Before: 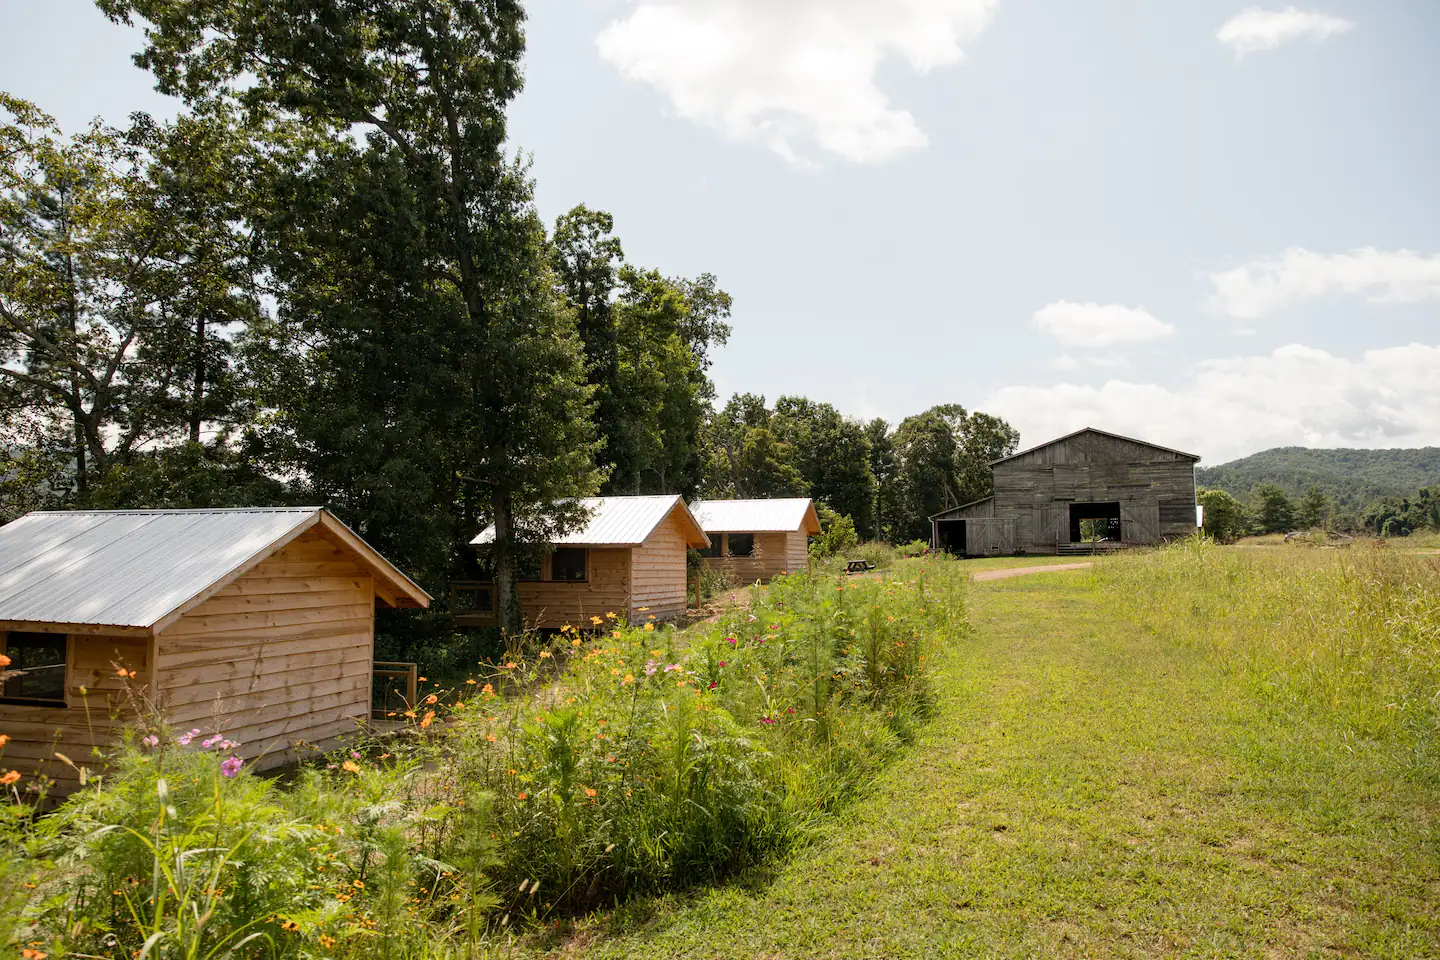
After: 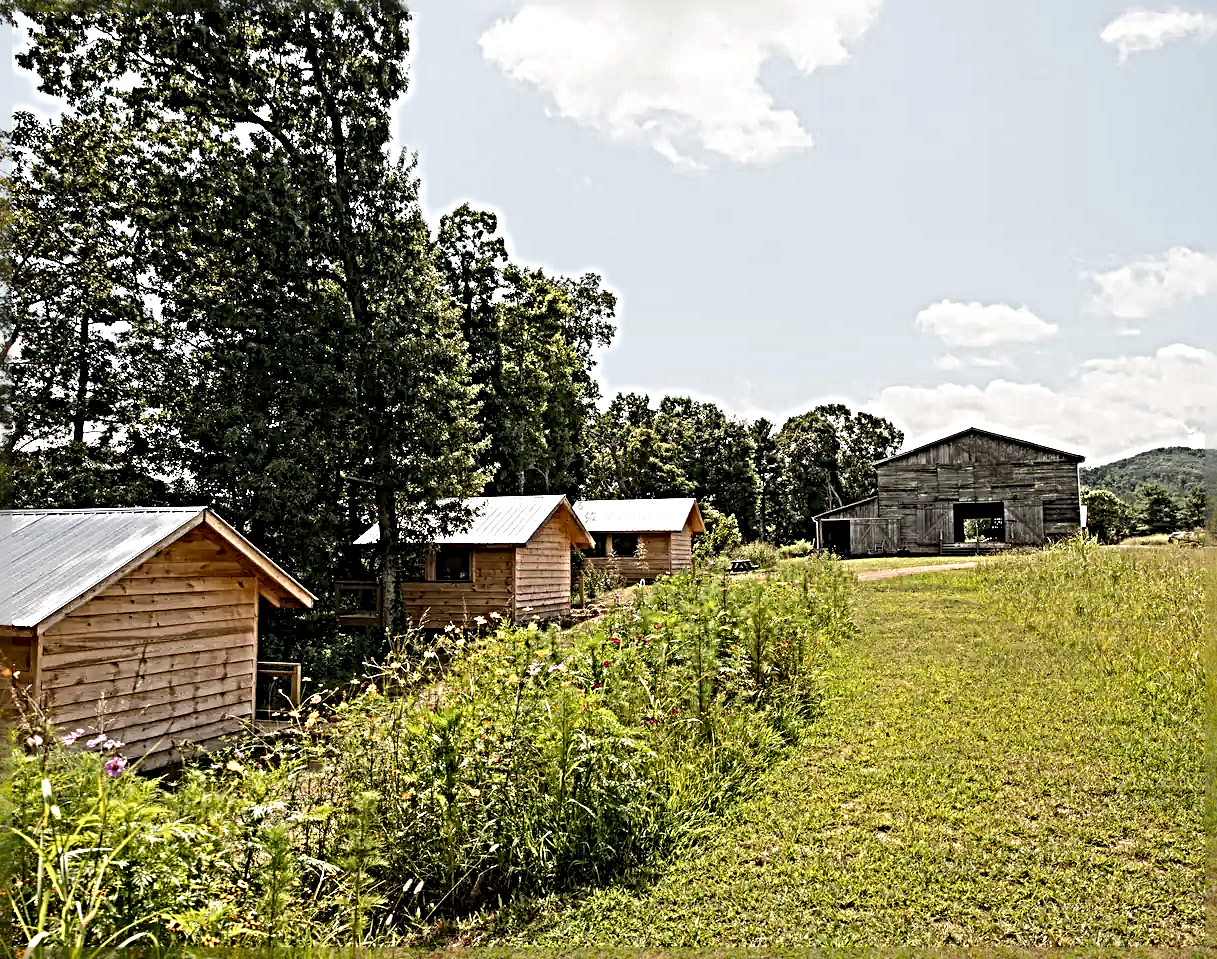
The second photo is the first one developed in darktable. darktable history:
crop: left 8.069%, right 7.387%
sharpen: radius 6.253, amount 1.797, threshold 0.072
contrast equalizer: y [[0.518, 0.517, 0.501, 0.5, 0.5, 0.5], [0.5 ×6], [0.5 ×6], [0 ×6], [0 ×6]]
